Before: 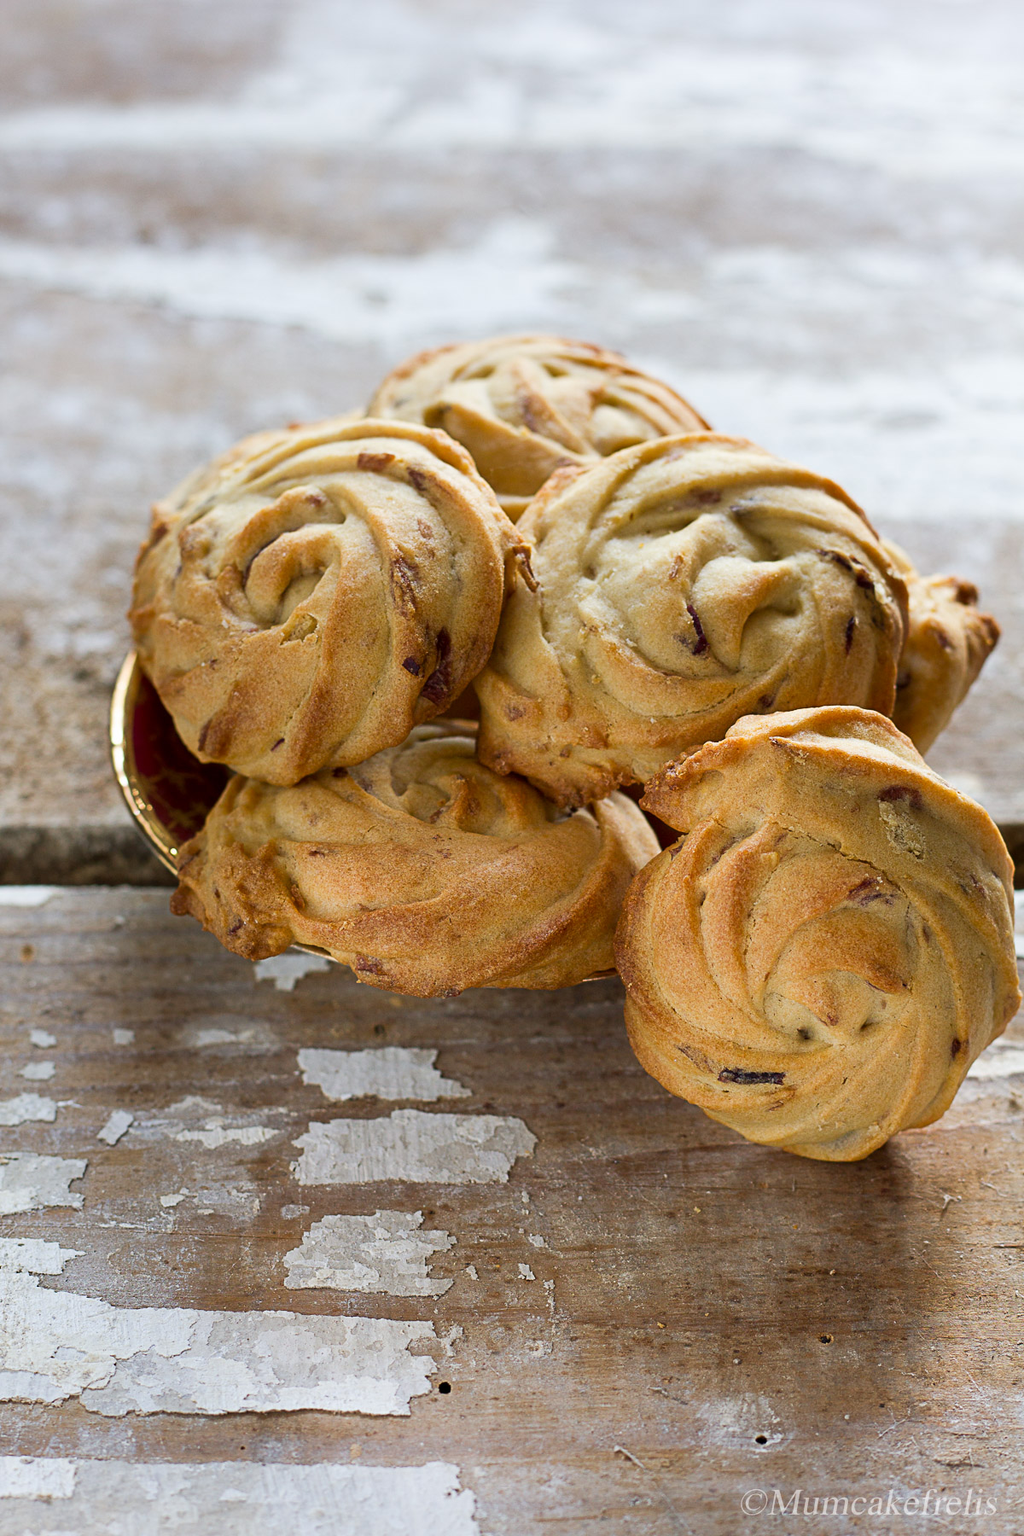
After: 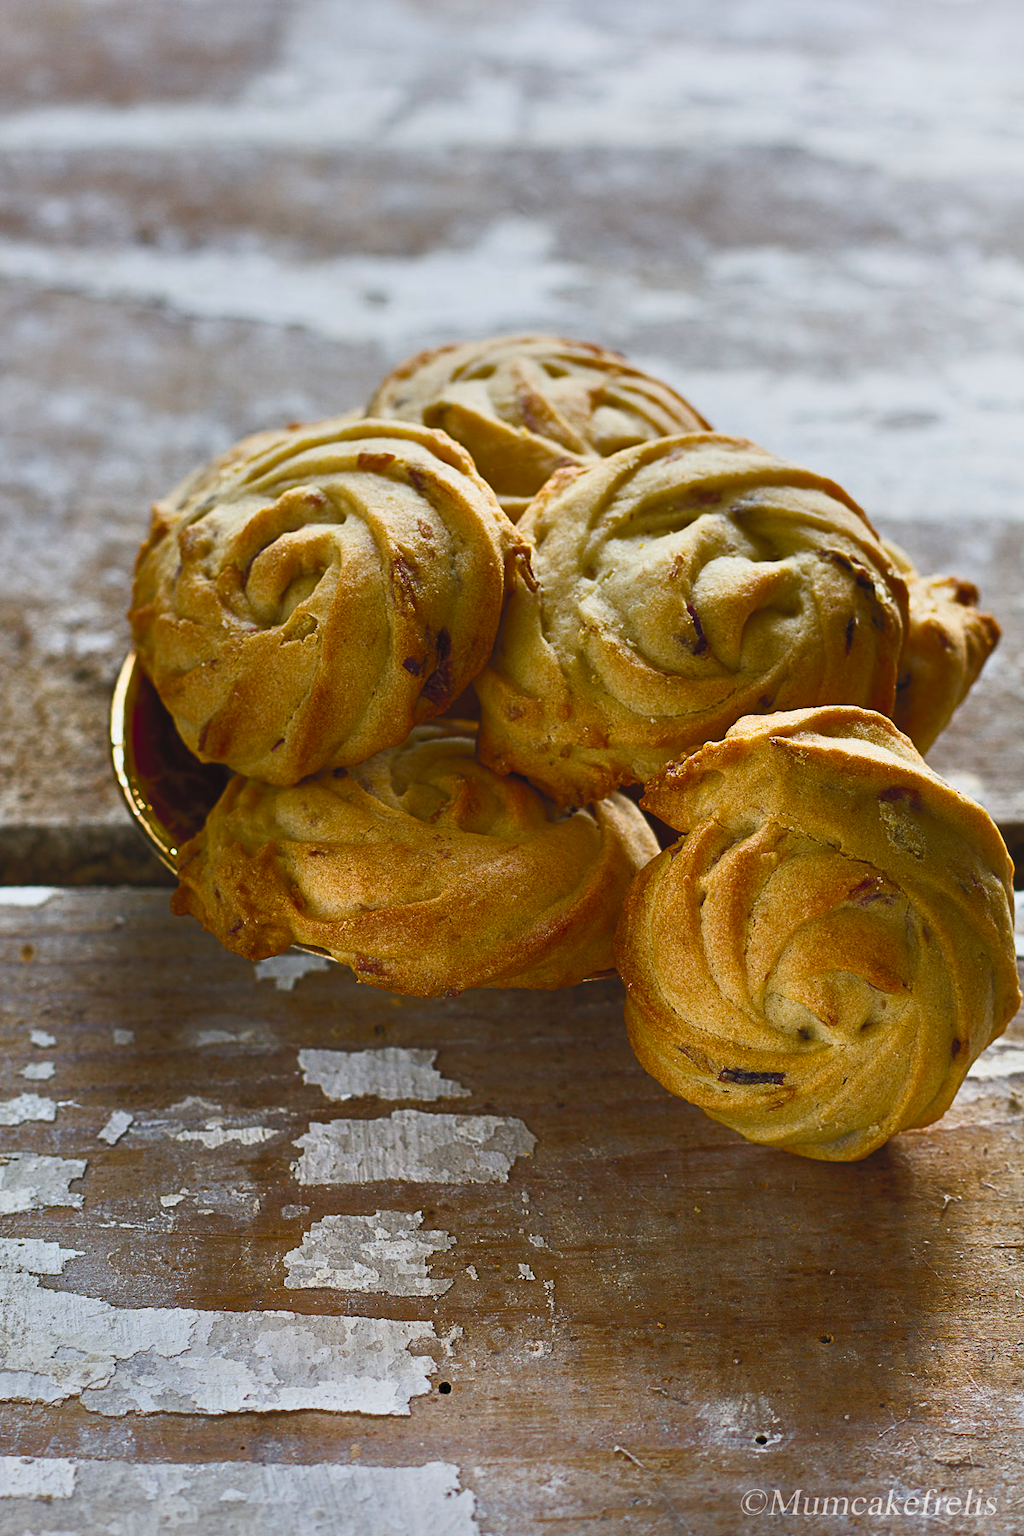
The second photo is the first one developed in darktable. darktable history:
tone equalizer: -8 EV -2 EV, -7 EV -2 EV, -6 EV -2 EV, -5 EV -2 EV, -4 EV -2 EV, -3 EV -2 EV, -2 EV -2 EV, -1 EV -1.63 EV, +0 EV -2 EV
color zones: curves: ch0 [(0, 0.558) (0.143, 0.548) (0.286, 0.447) (0.429, 0.259) (0.571, 0.5) (0.714, 0.5) (0.857, 0.593) (1, 0.558)]; ch1 [(0, 0.543) (0.01, 0.544) (0.12, 0.492) (0.248, 0.458) (0.5, 0.534) (0.748, 0.5) (0.99, 0.469) (1, 0.543)]; ch2 [(0, 0.507) (0.143, 0.522) (0.286, 0.505) (0.429, 0.5) (0.571, 0.5) (0.714, 0.5) (0.857, 0.5) (1, 0.507)]
contrast brightness saturation: contrast 1, brightness 1, saturation 1
